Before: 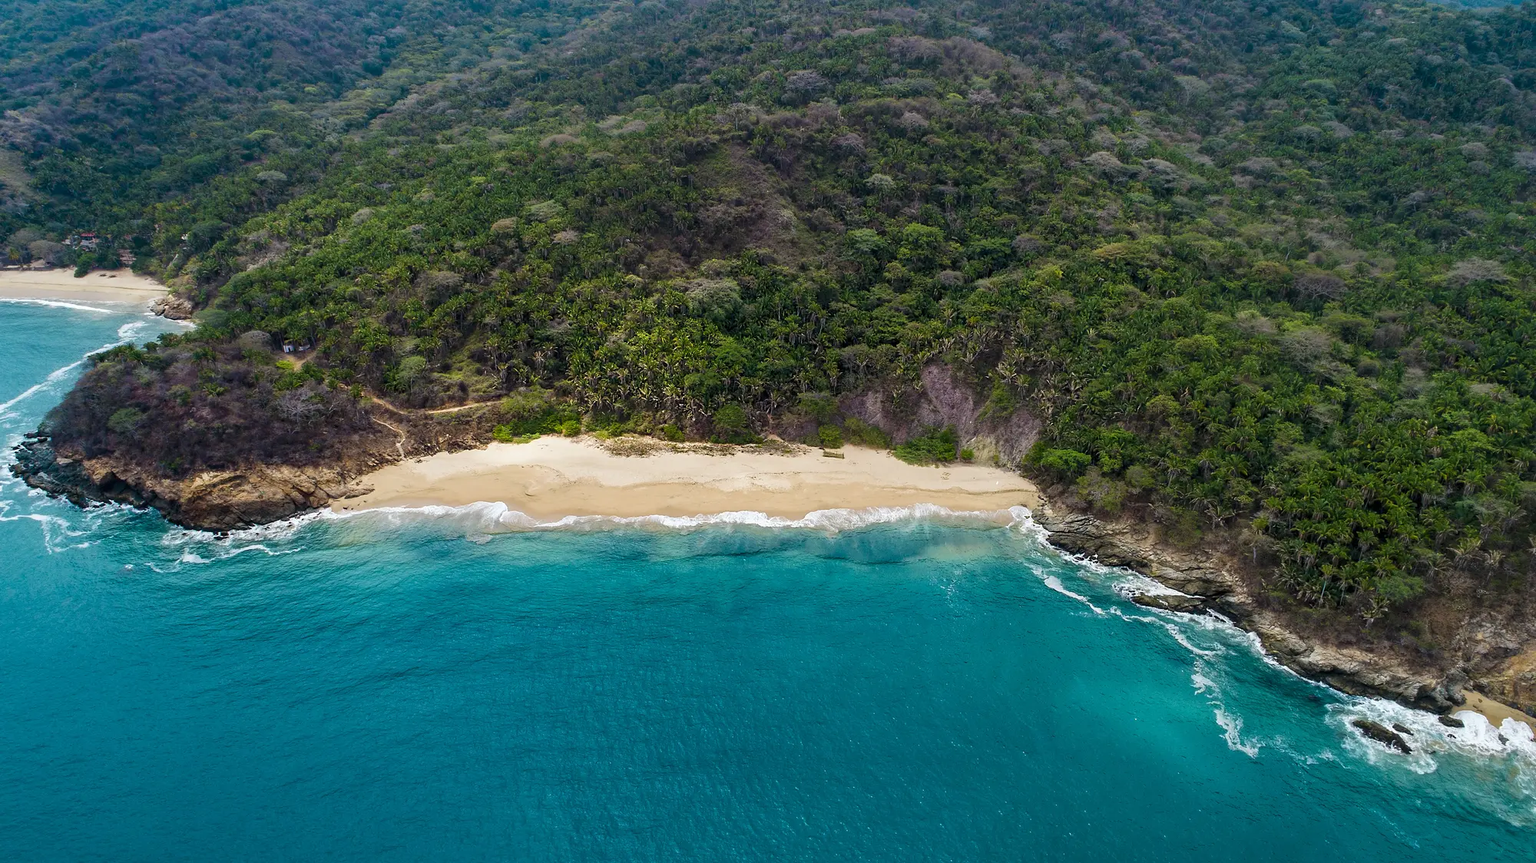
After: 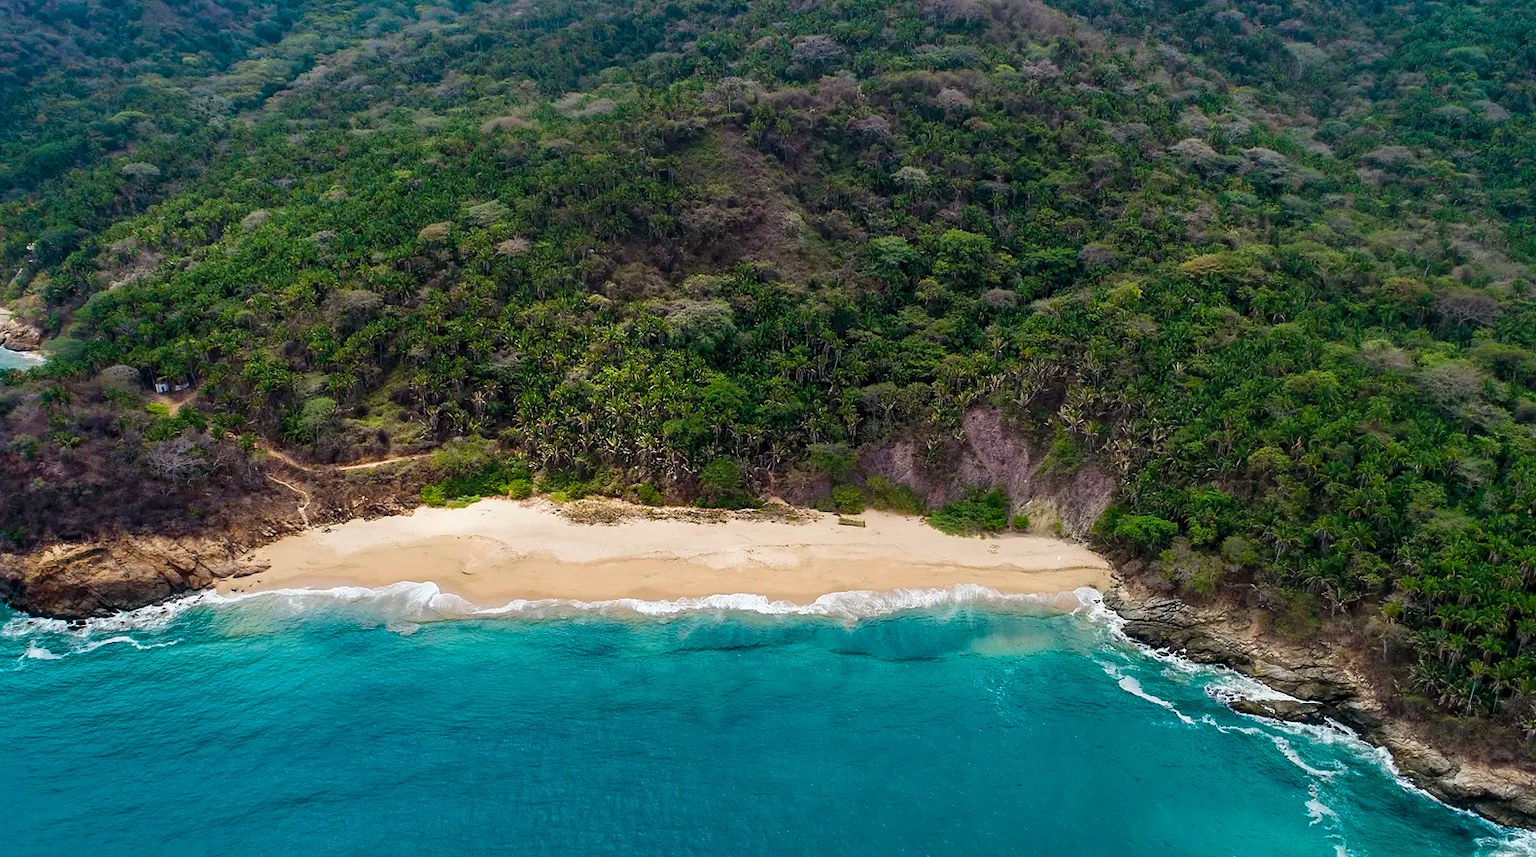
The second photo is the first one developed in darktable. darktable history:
crop and rotate: left 10.482%, top 4.989%, right 10.469%, bottom 16.452%
